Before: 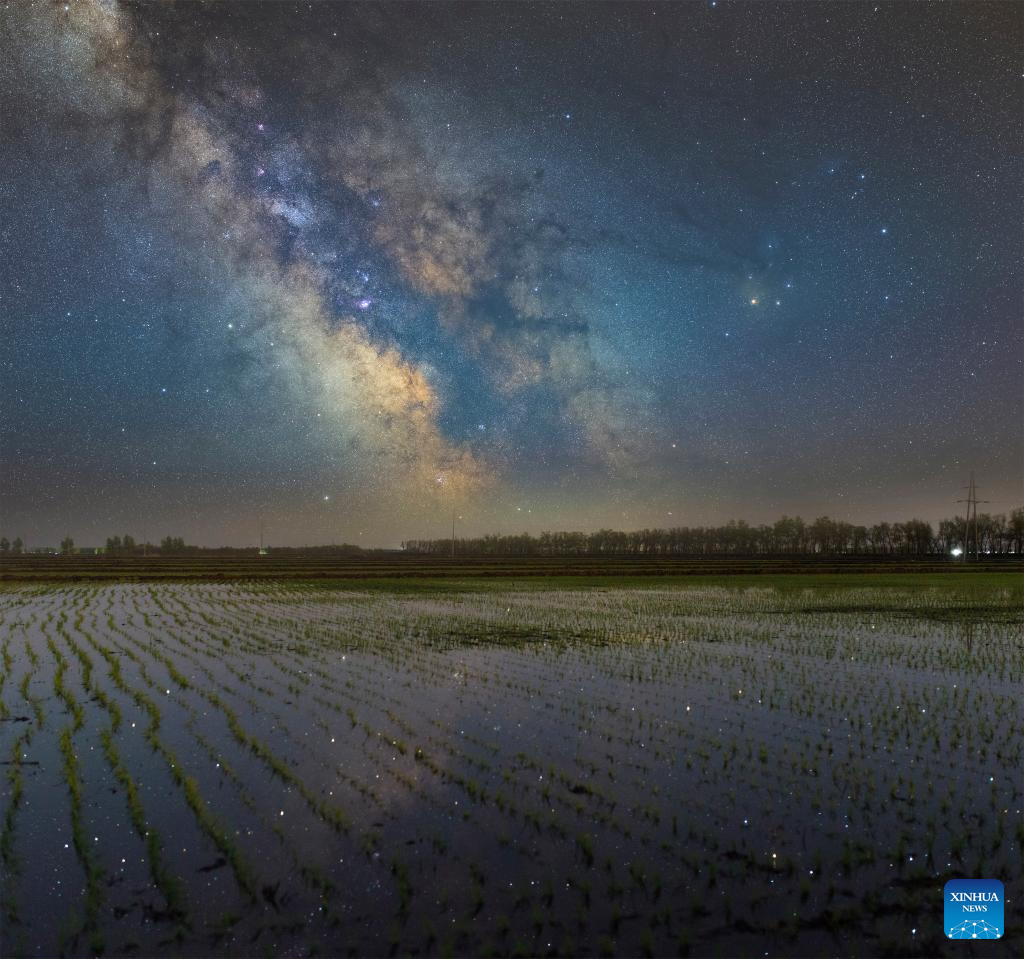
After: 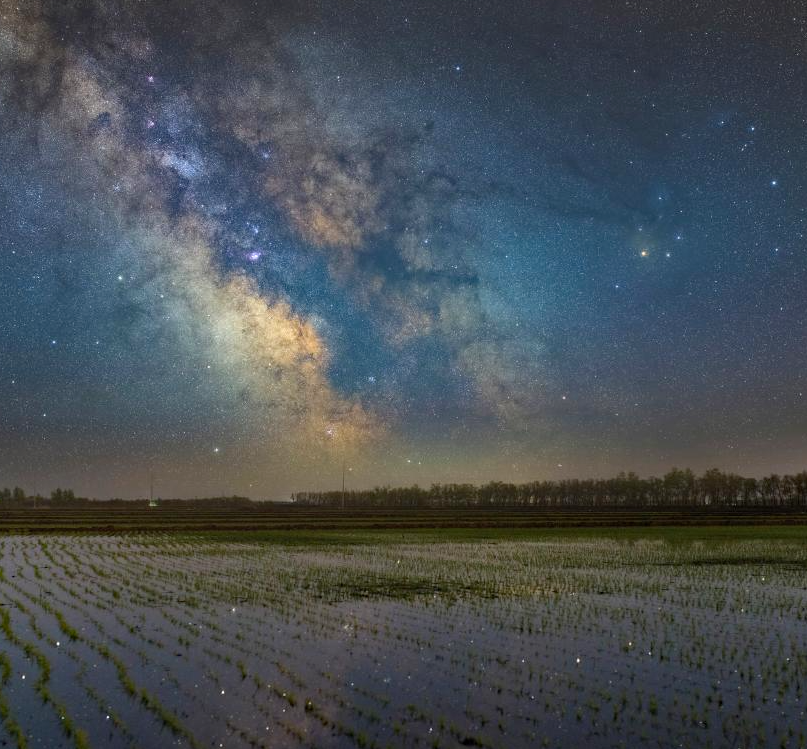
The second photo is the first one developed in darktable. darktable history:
crop and rotate: left 10.77%, top 5.1%, right 10.41%, bottom 16.76%
haze removal: compatibility mode true, adaptive false
